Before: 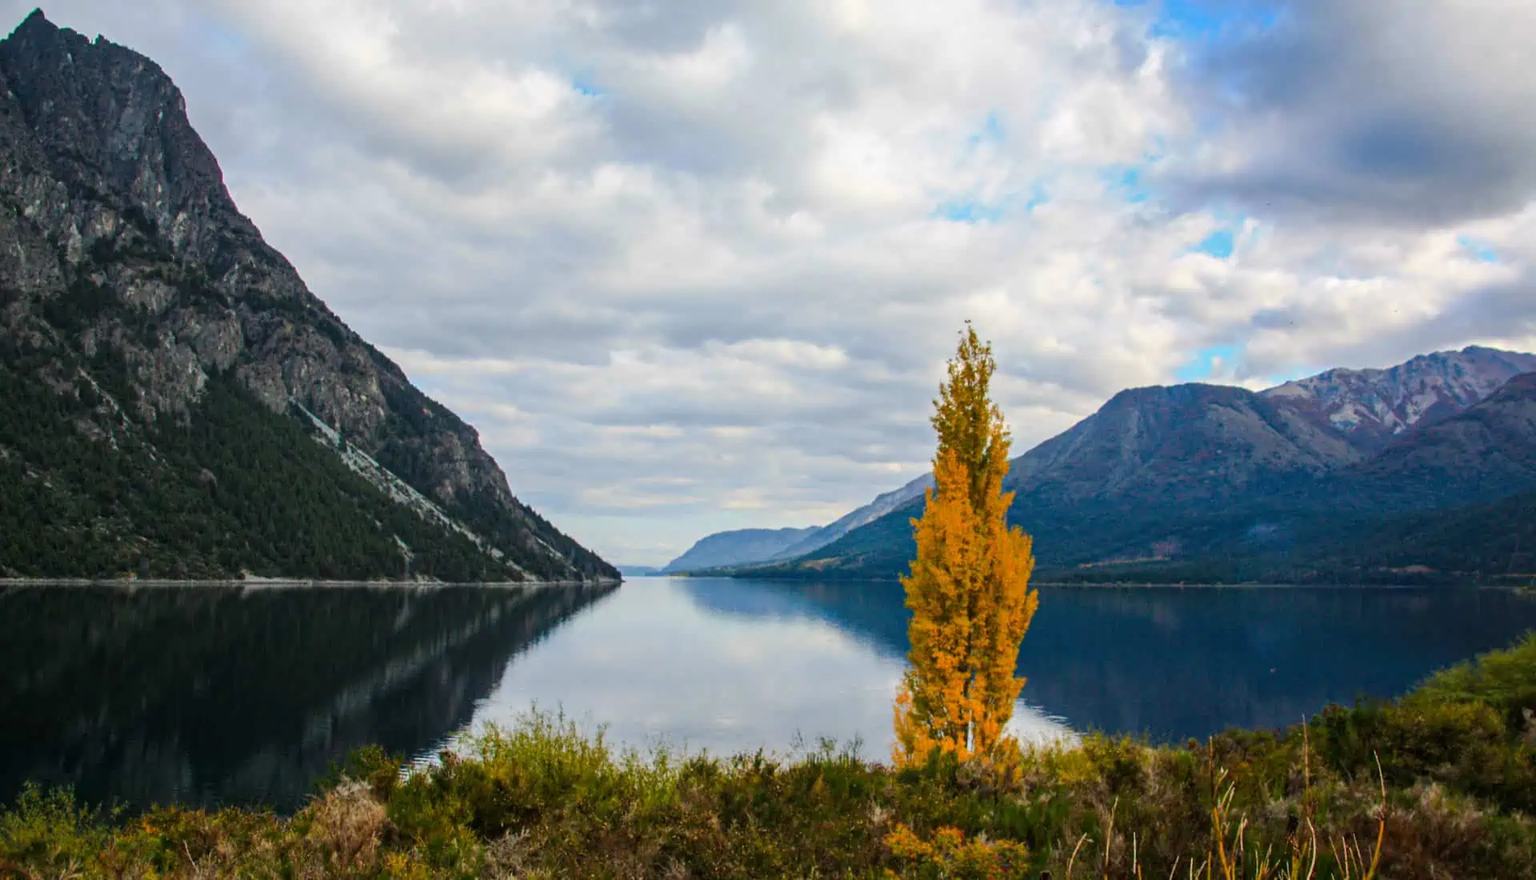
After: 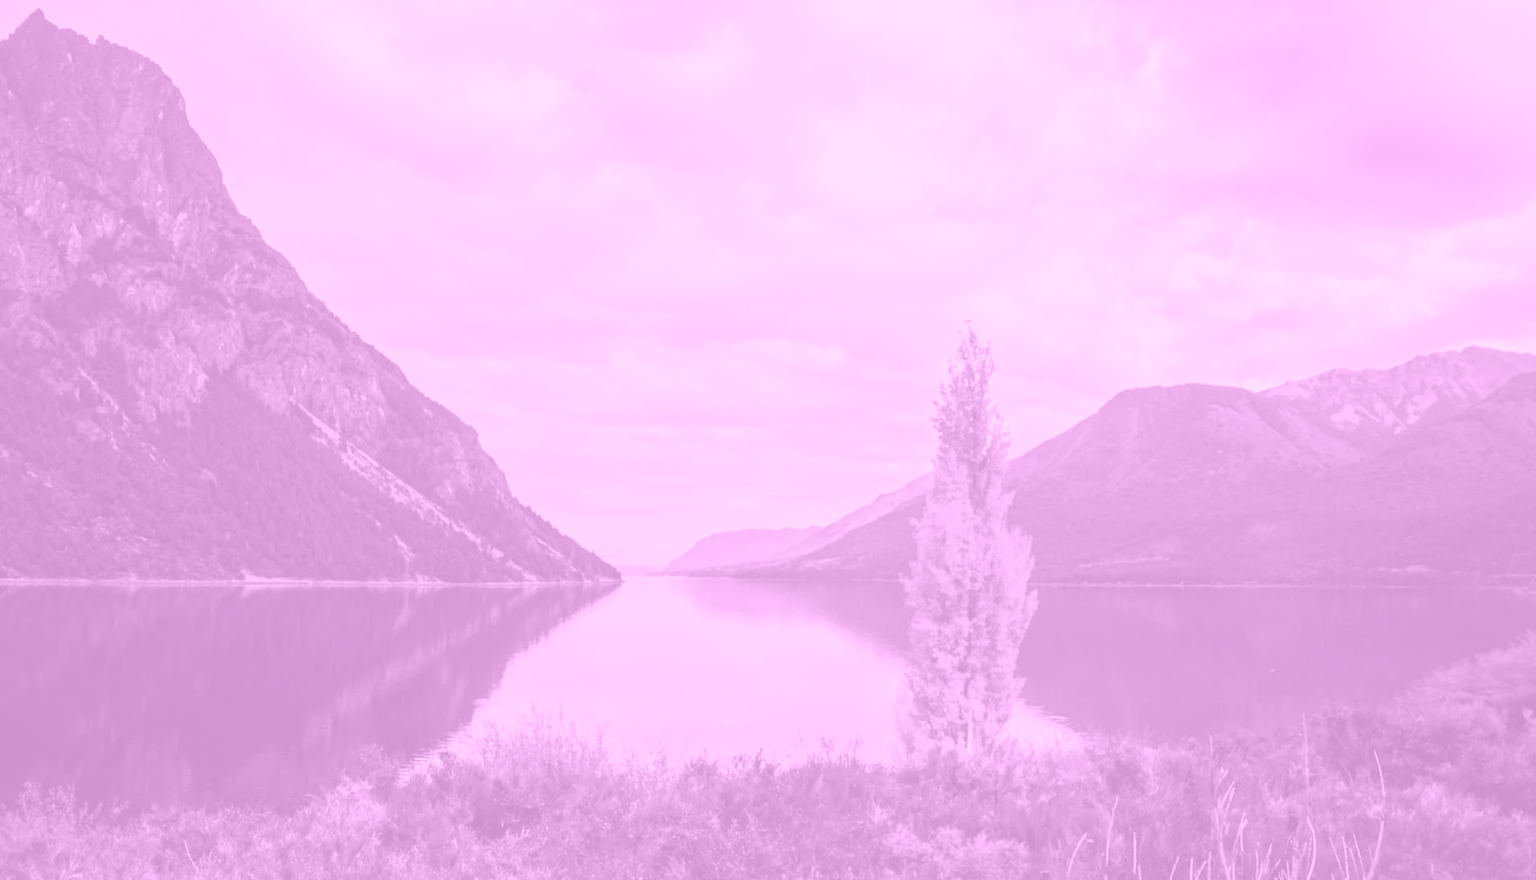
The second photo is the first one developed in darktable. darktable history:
colorize: hue 331.2°, saturation 69%, source mix 30.28%, lightness 69.02%, version 1
white balance: red 0.978, blue 0.999
